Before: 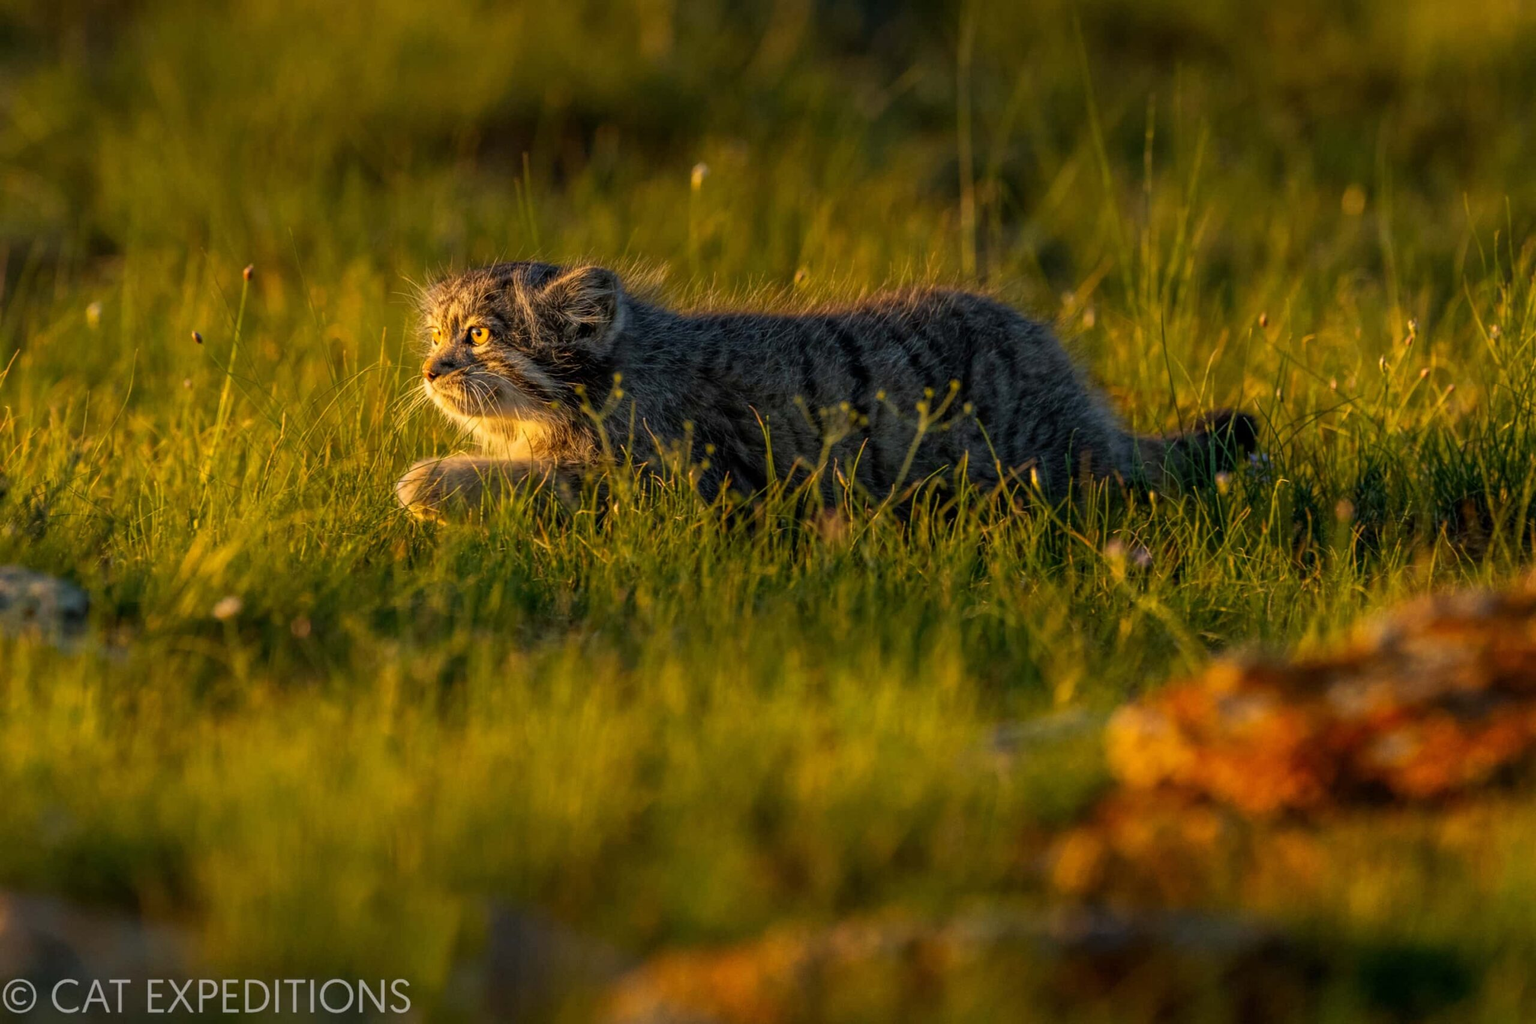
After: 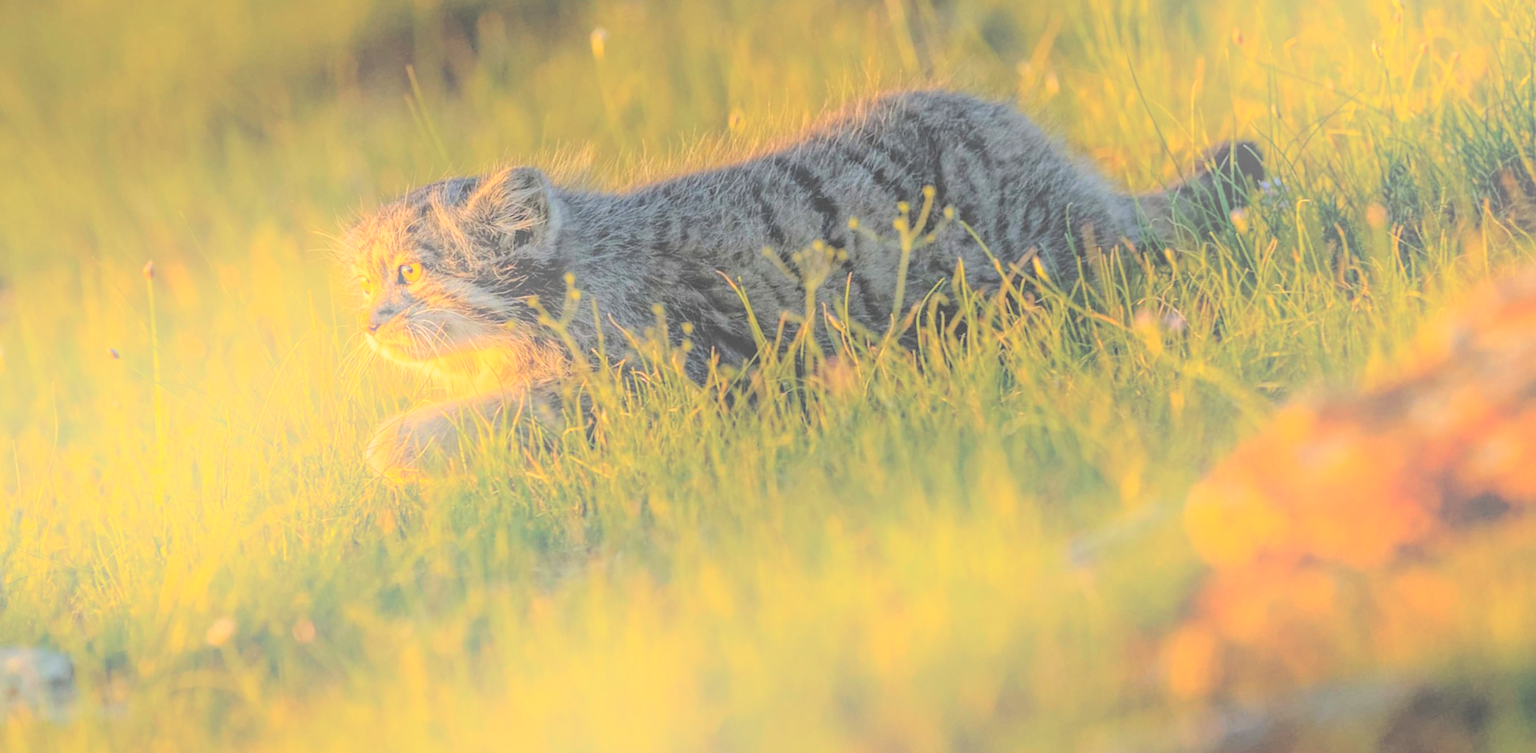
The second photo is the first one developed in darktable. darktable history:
contrast brightness saturation: brightness 1
bloom: size 40%
contrast equalizer: y [[0.439, 0.44, 0.442, 0.457, 0.493, 0.498], [0.5 ×6], [0.5 ×6], [0 ×6], [0 ×6]], mix 0.59
rotate and perspective: rotation -14.8°, crop left 0.1, crop right 0.903, crop top 0.25, crop bottom 0.748
